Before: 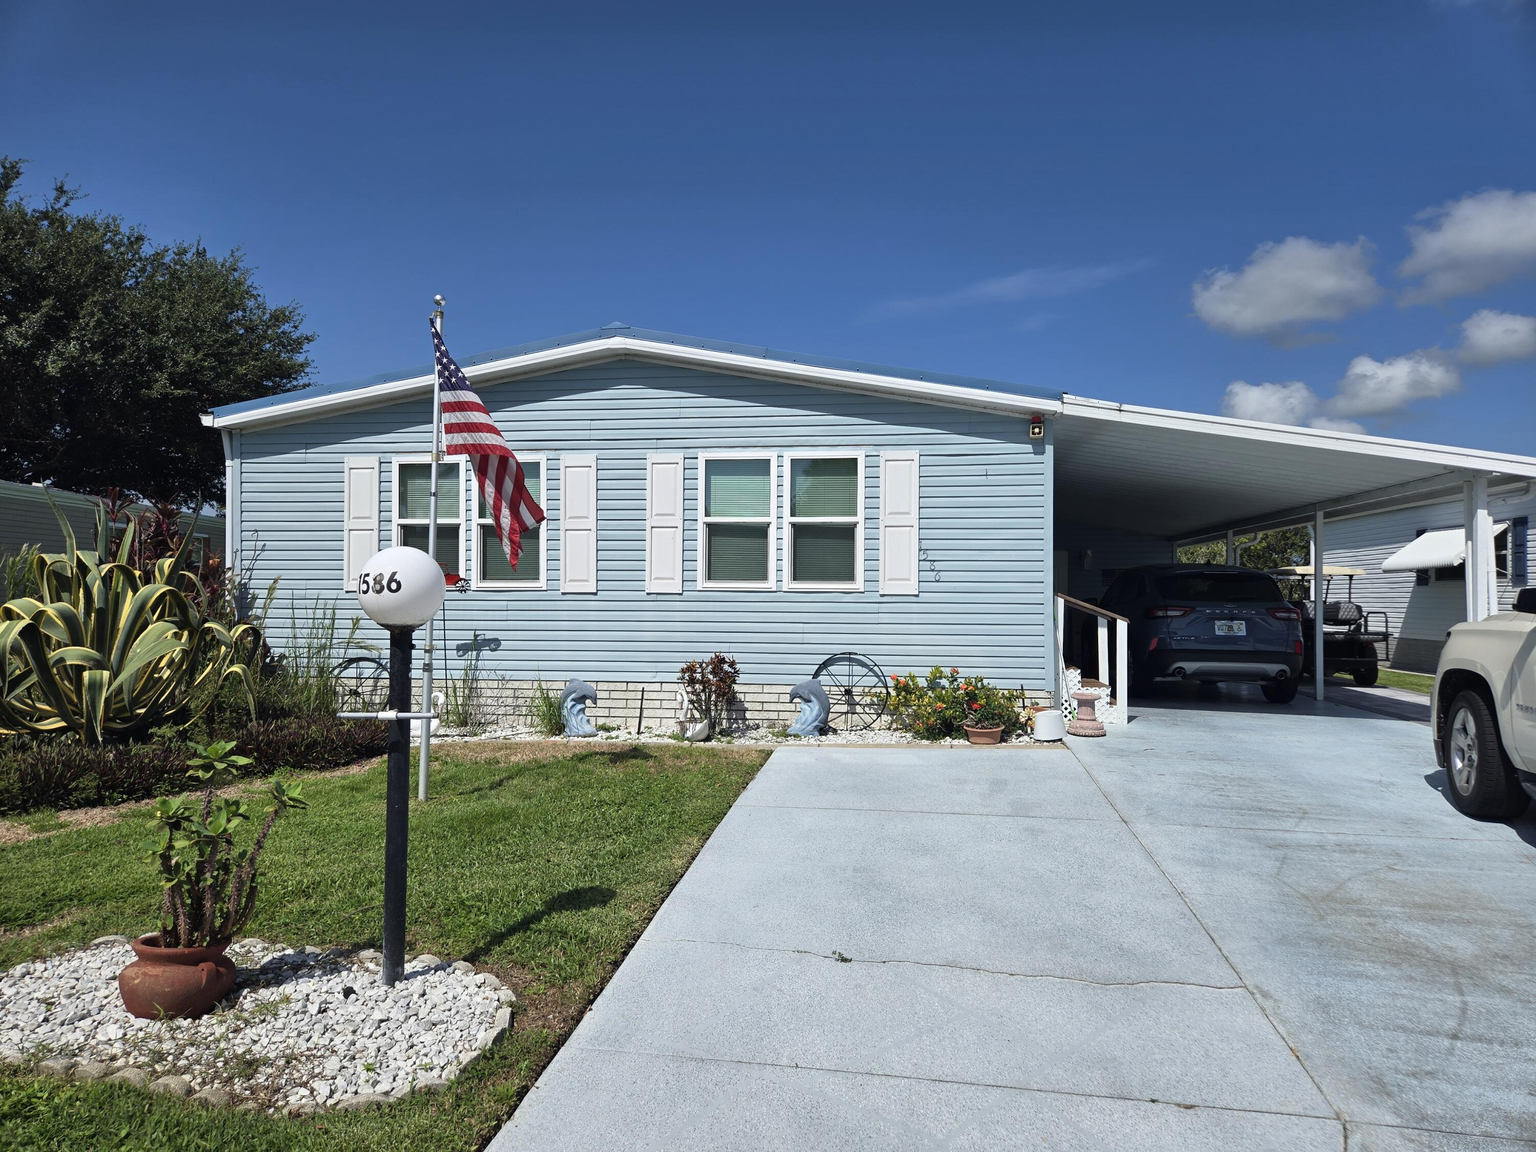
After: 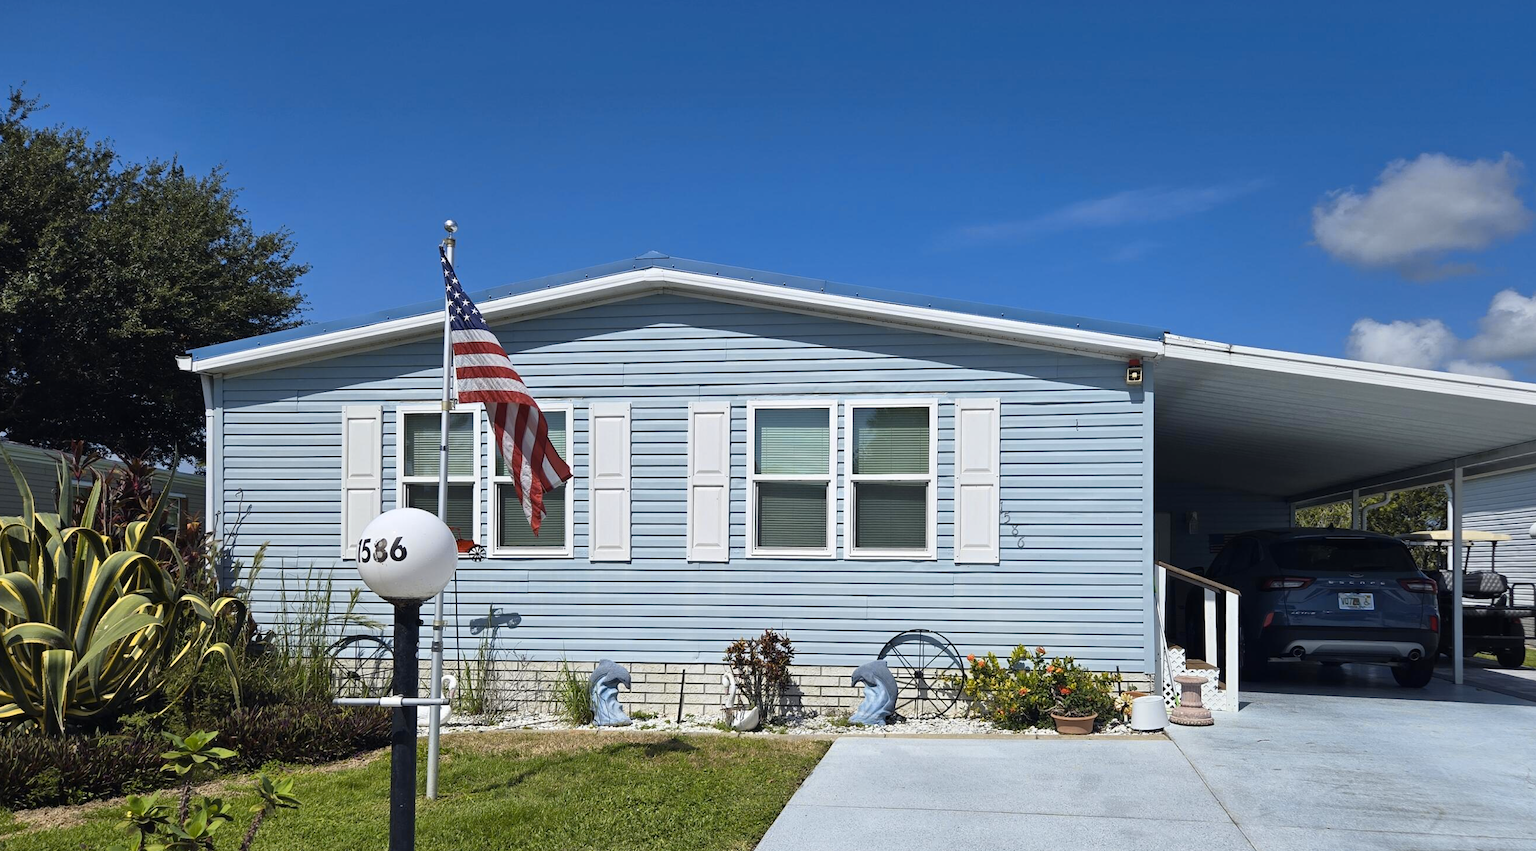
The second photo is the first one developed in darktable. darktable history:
crop: left 3.015%, top 8.969%, right 9.647%, bottom 26.457%
color contrast: green-magenta contrast 0.85, blue-yellow contrast 1.25, unbound 0
